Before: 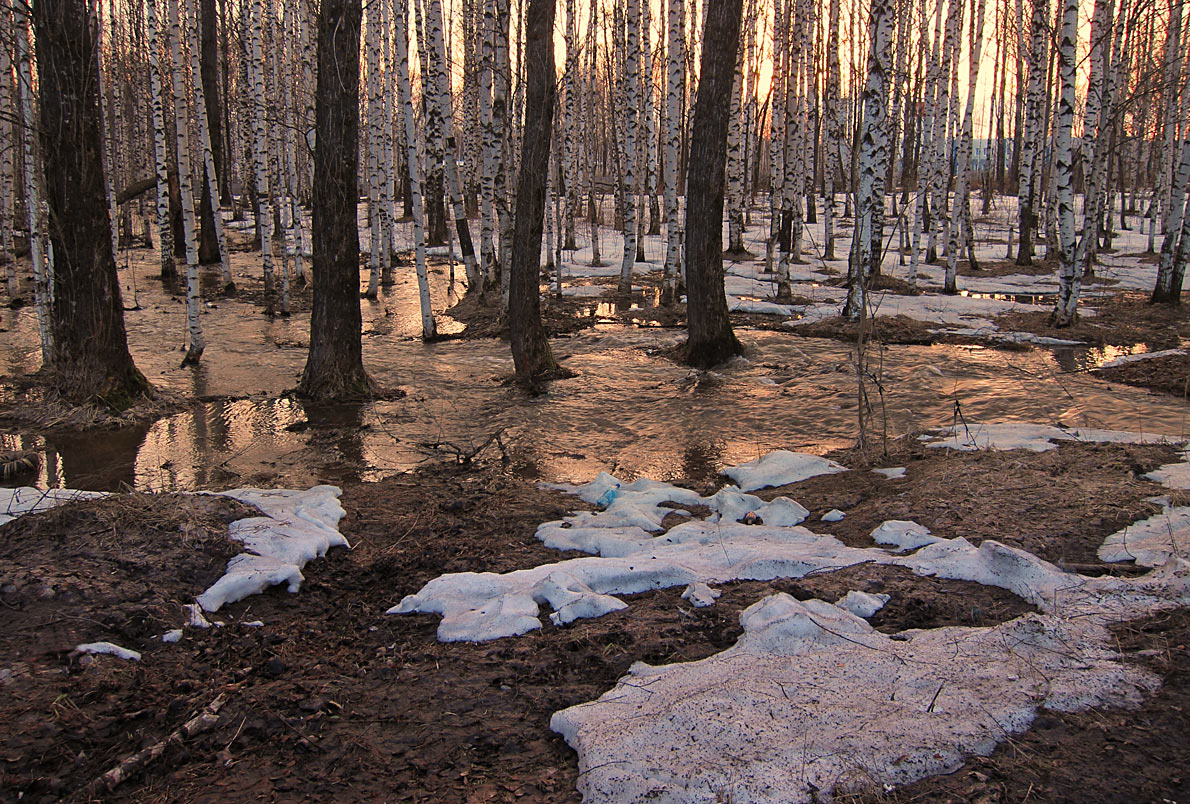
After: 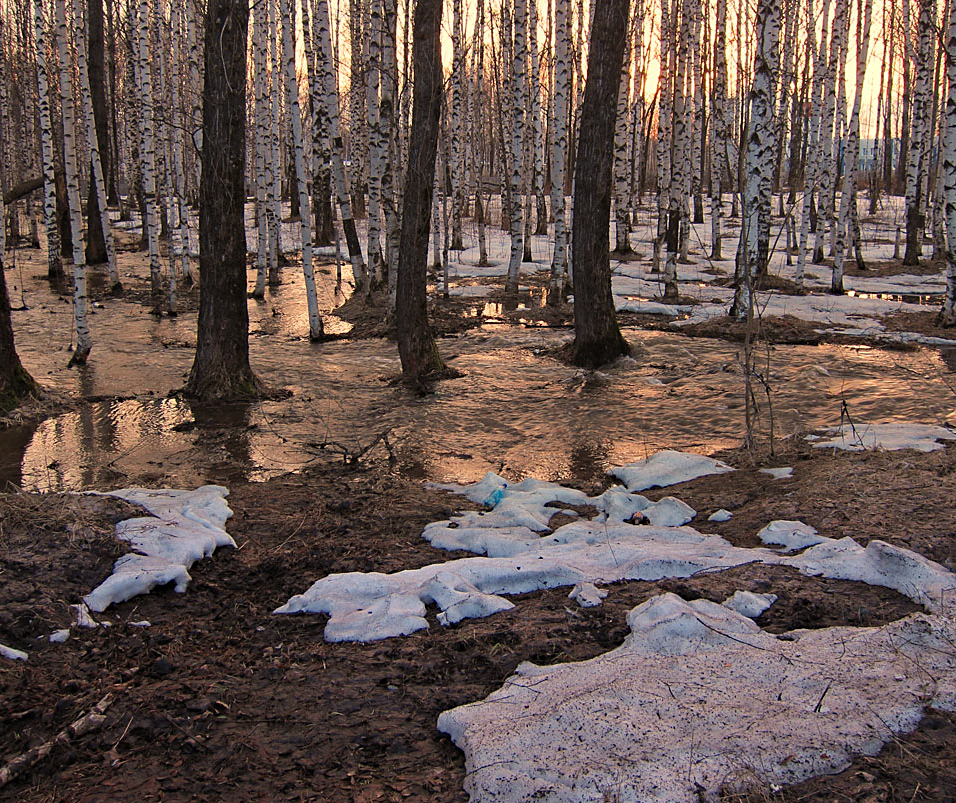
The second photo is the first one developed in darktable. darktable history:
crop and rotate: left 9.497%, right 10.146%
haze removal: compatibility mode true, adaptive false
